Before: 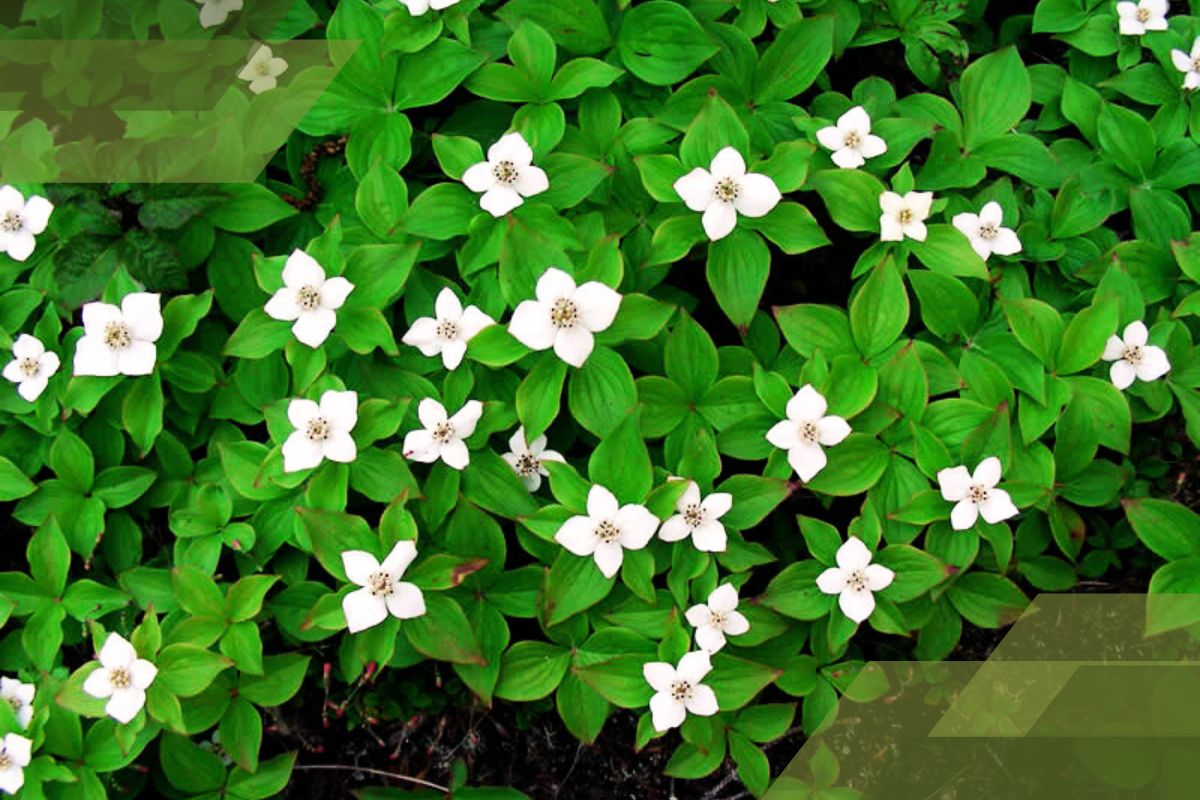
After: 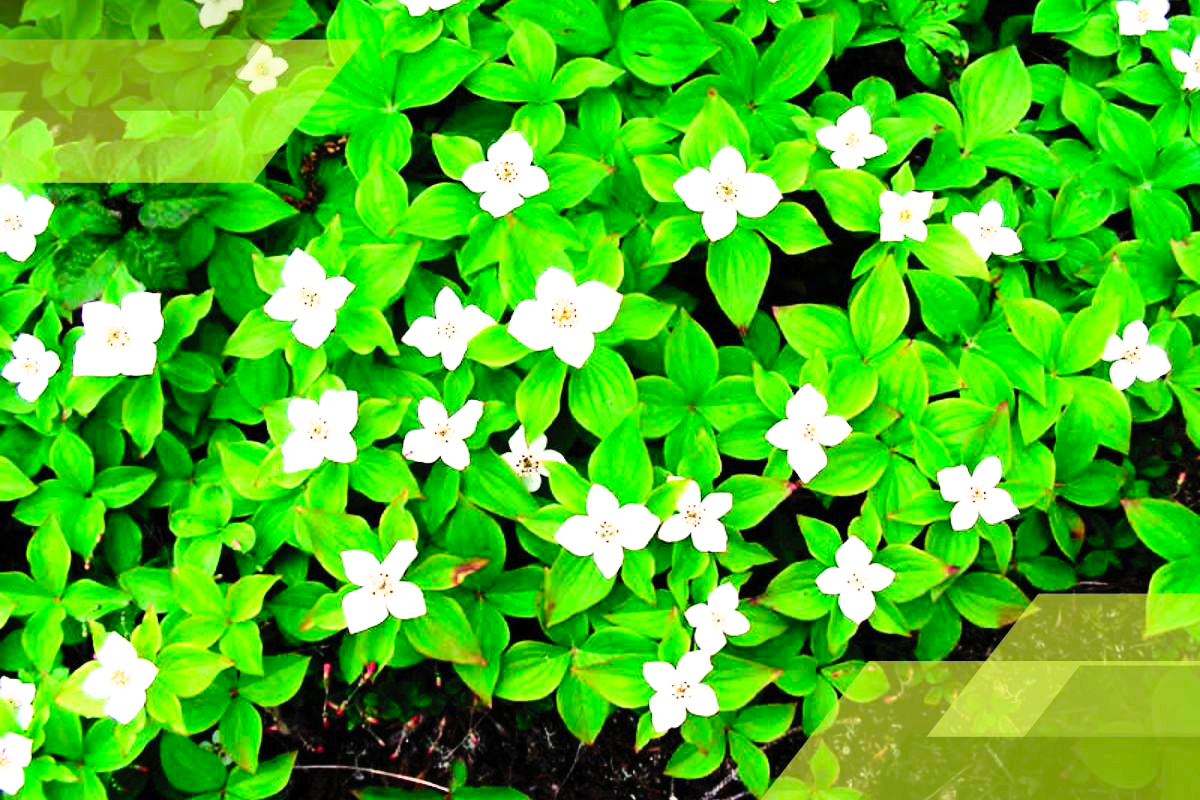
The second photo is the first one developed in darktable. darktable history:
contrast brightness saturation: contrast 0.198, brightness 0.169, saturation 0.228
base curve: curves: ch0 [(0, 0) (0.012, 0.01) (0.073, 0.168) (0.31, 0.711) (0.645, 0.957) (1, 1)], preserve colors none
